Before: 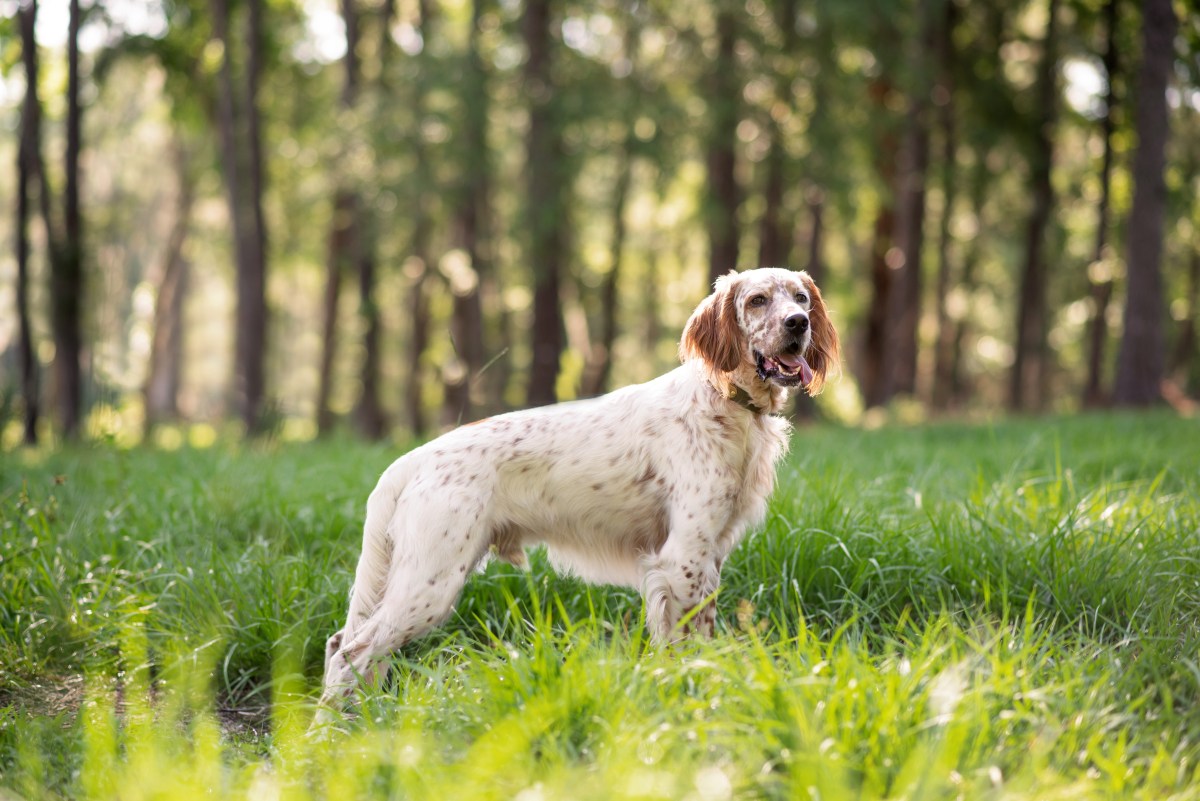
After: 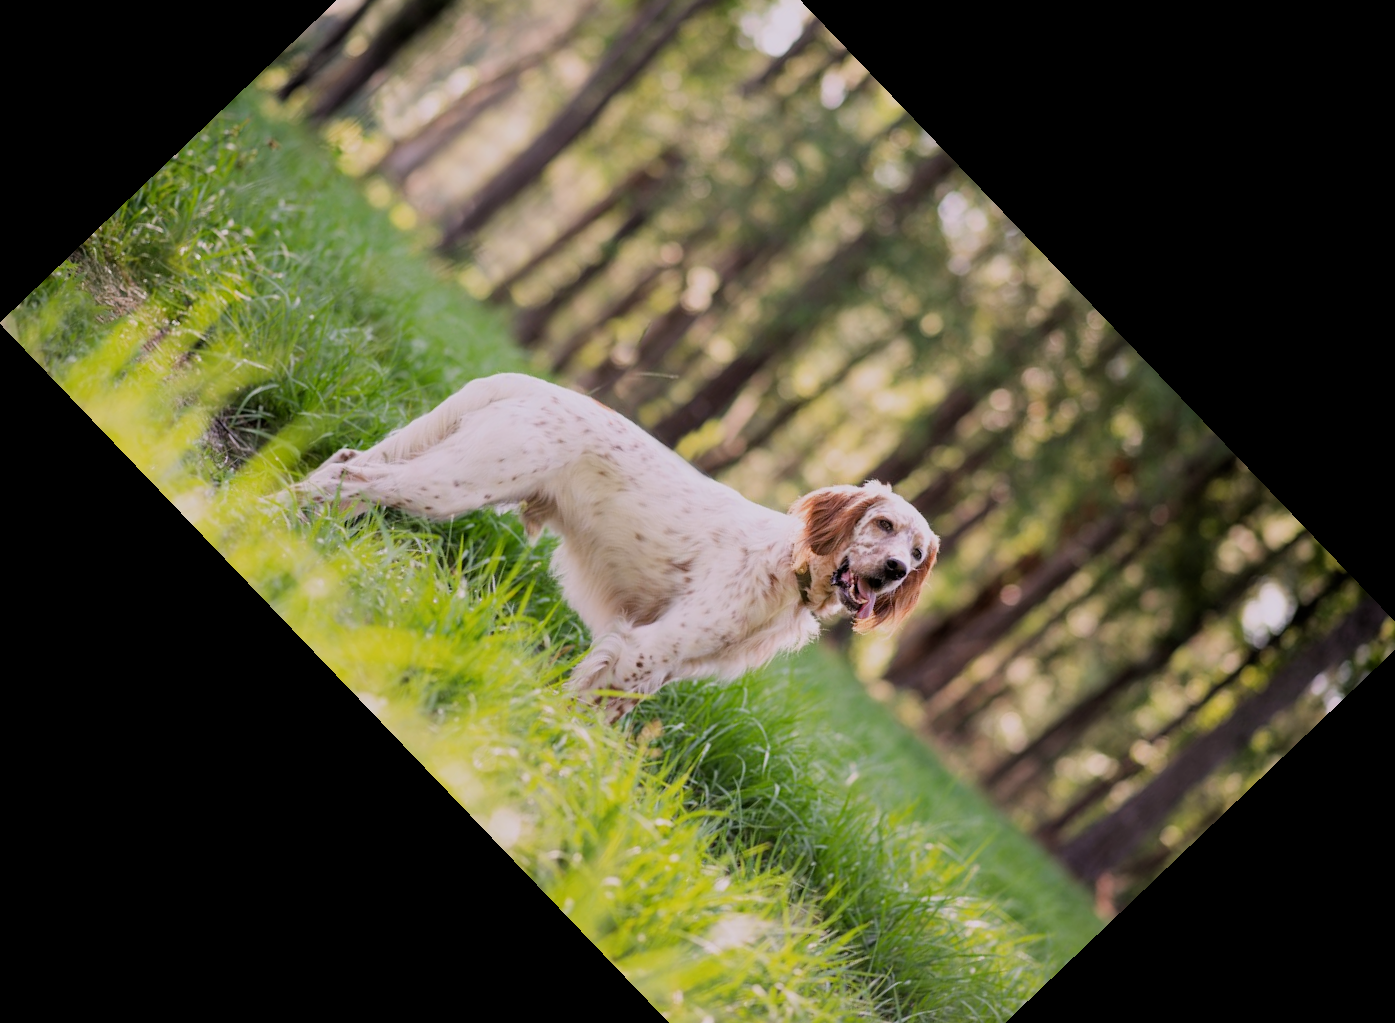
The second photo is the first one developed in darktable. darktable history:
crop and rotate: angle -46.26°, top 16.234%, right 0.912%, bottom 11.704%
filmic rgb: black relative exposure -7.65 EV, white relative exposure 4.56 EV, hardness 3.61
white balance: red 1.05, blue 1.072
